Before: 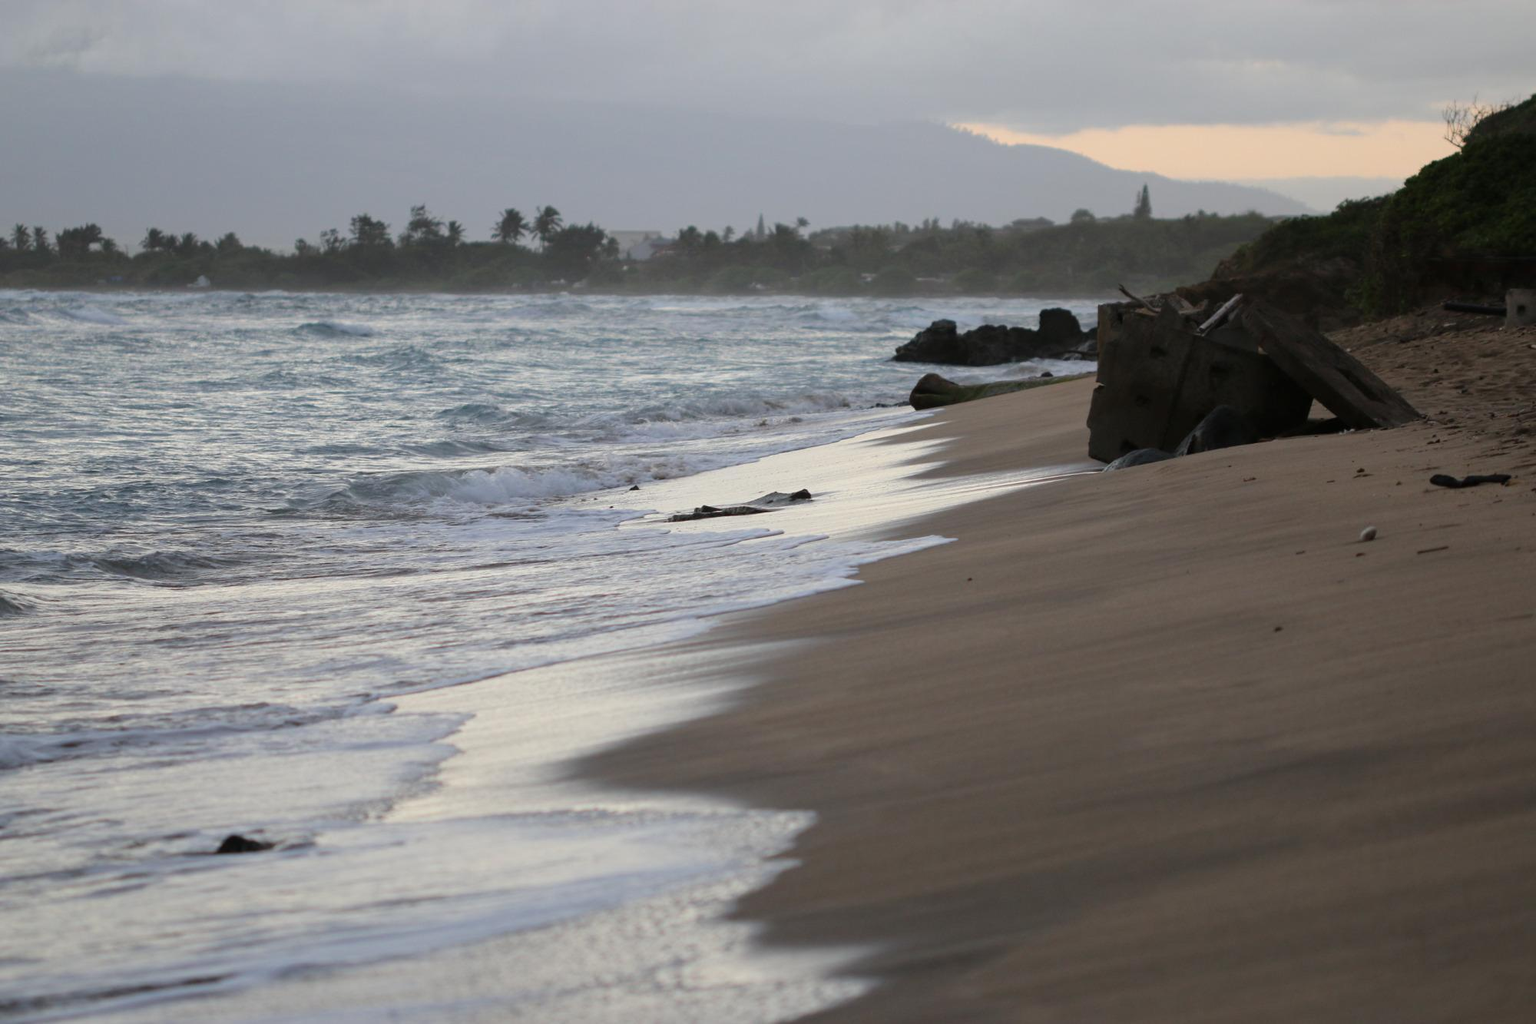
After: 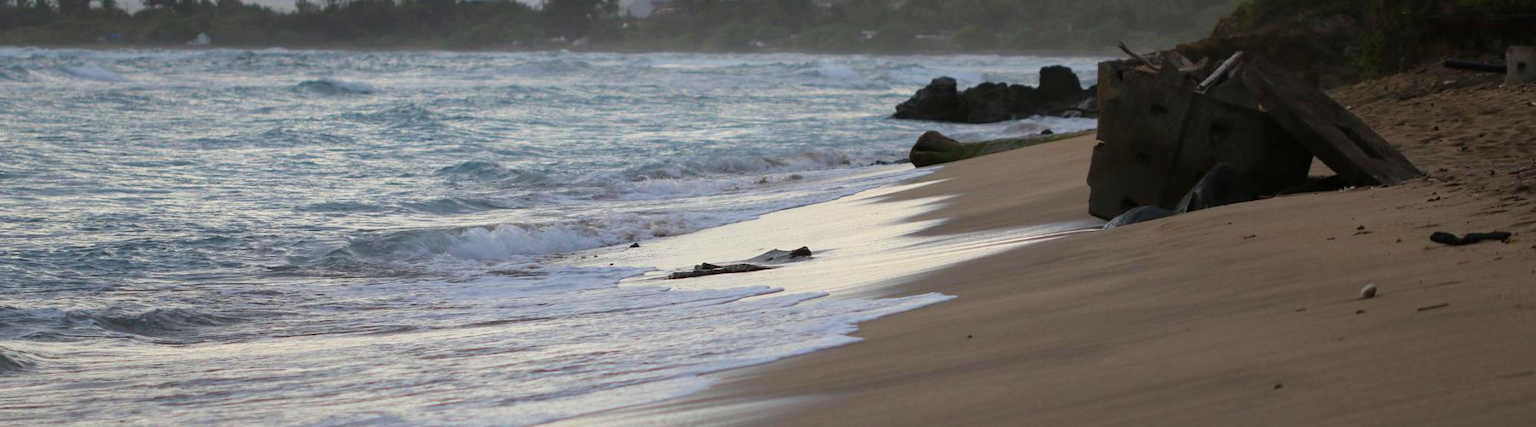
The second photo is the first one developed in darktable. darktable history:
crop and rotate: top 23.778%, bottom 34.397%
velvia: strength 26.93%
